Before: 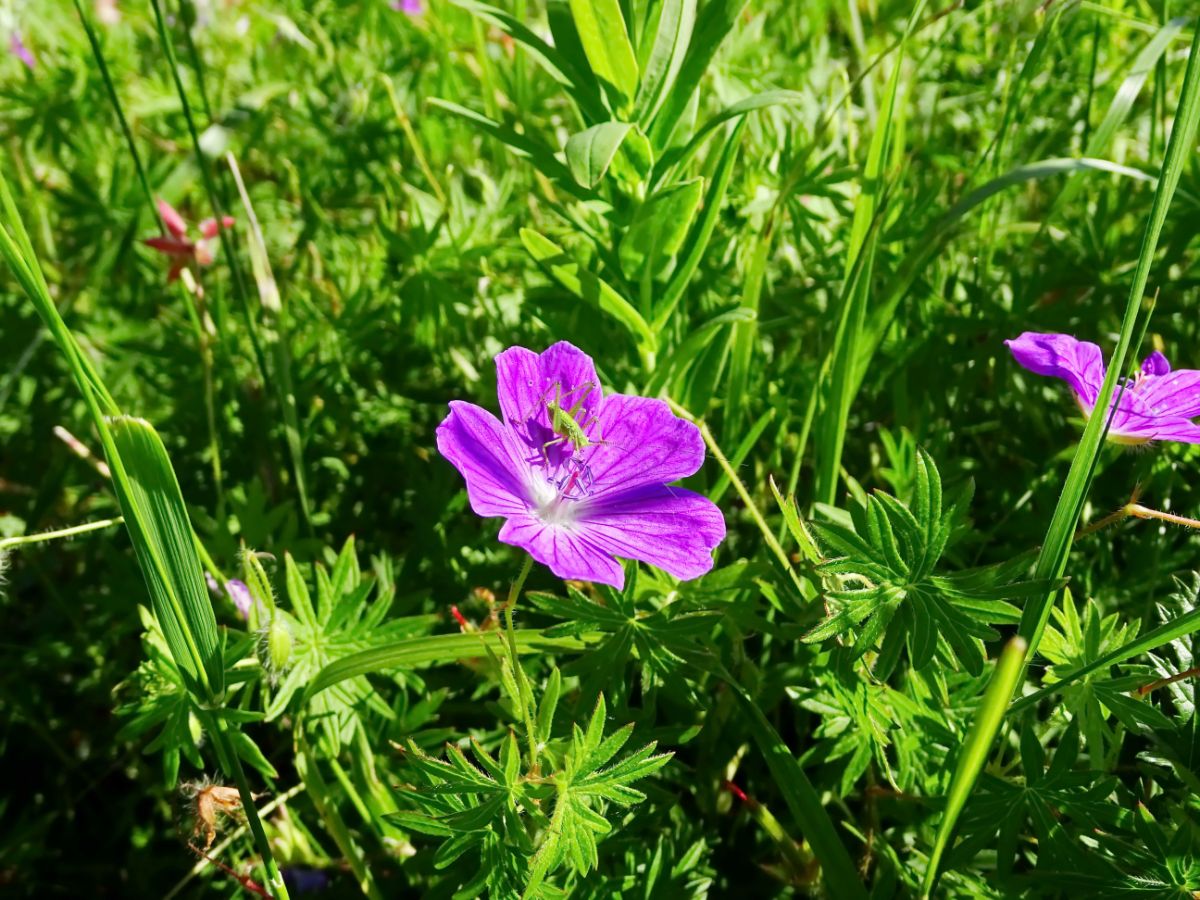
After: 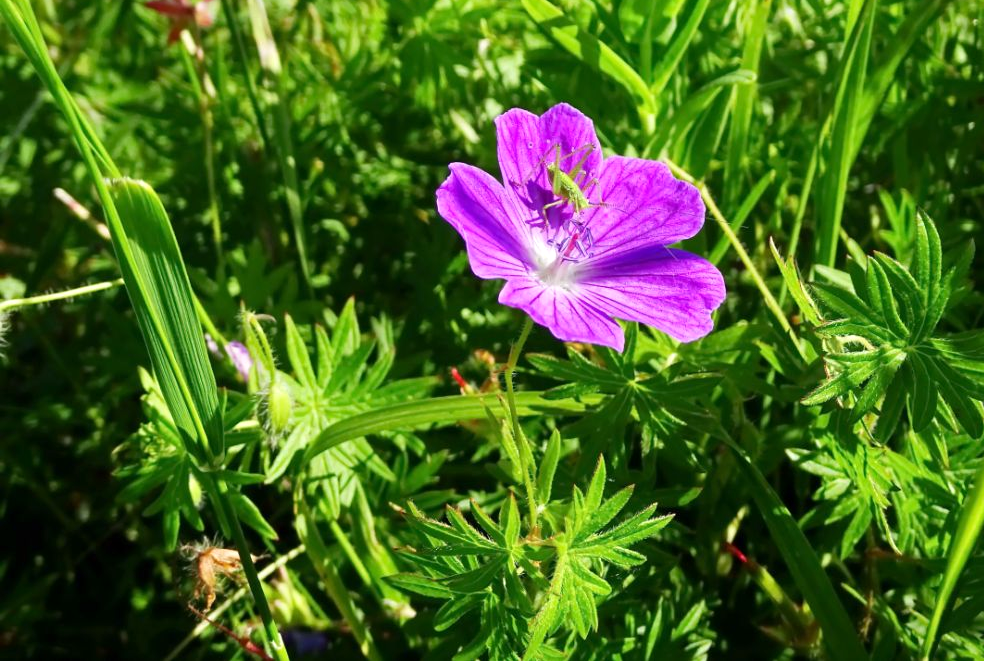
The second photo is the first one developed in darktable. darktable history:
crop: top 26.531%, right 17.959%
exposure: exposure 0.178 EV, compensate exposure bias true, compensate highlight preservation false
